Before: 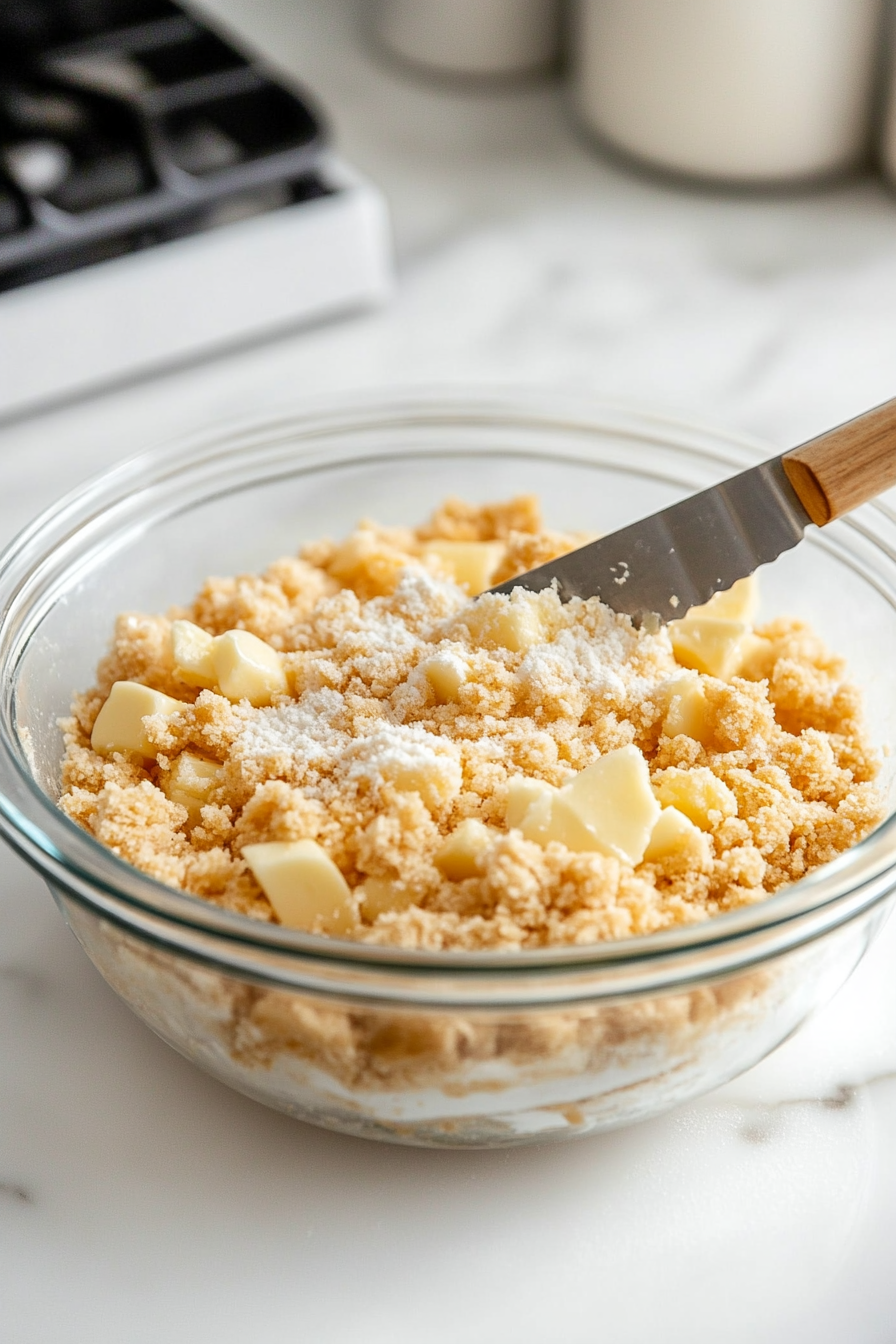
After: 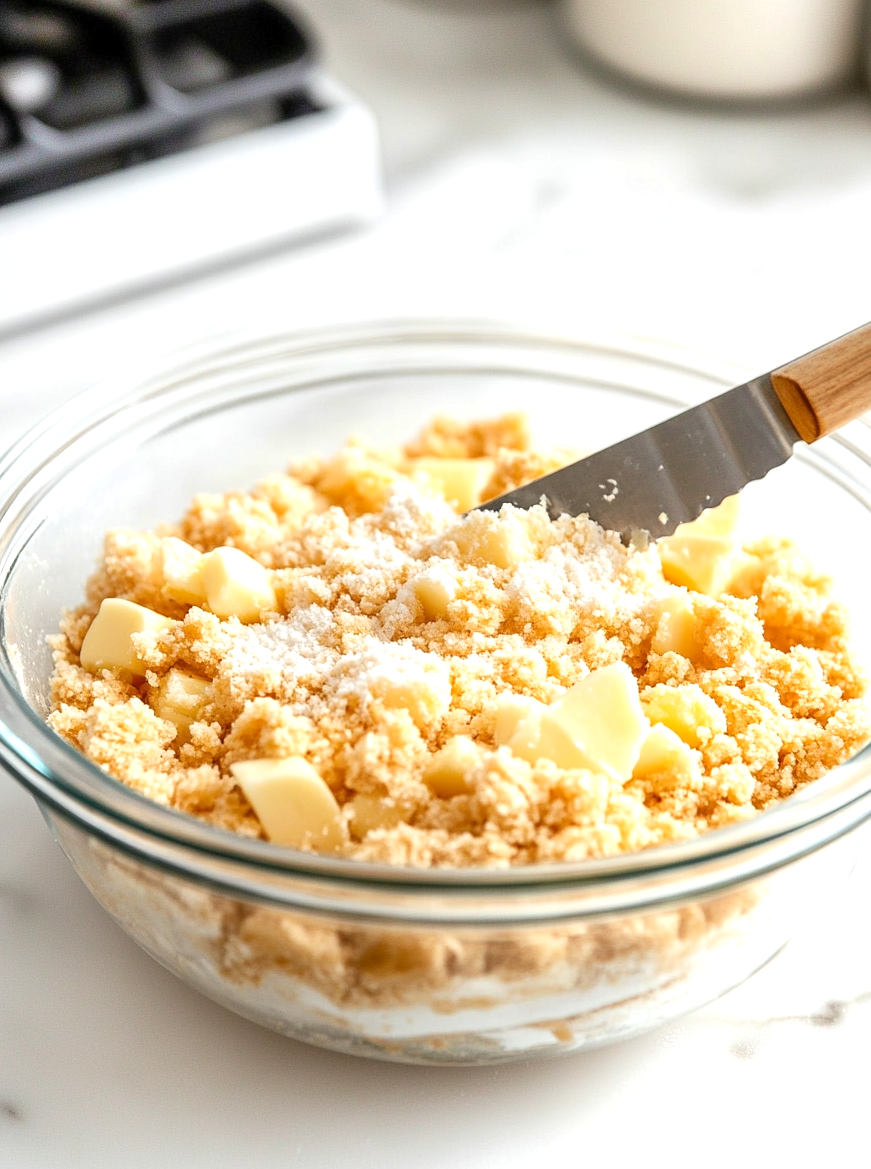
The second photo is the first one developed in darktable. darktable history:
exposure: exposure 0.509 EV, compensate highlight preservation false
crop: left 1.26%, top 6.191%, right 1.53%, bottom 6.815%
